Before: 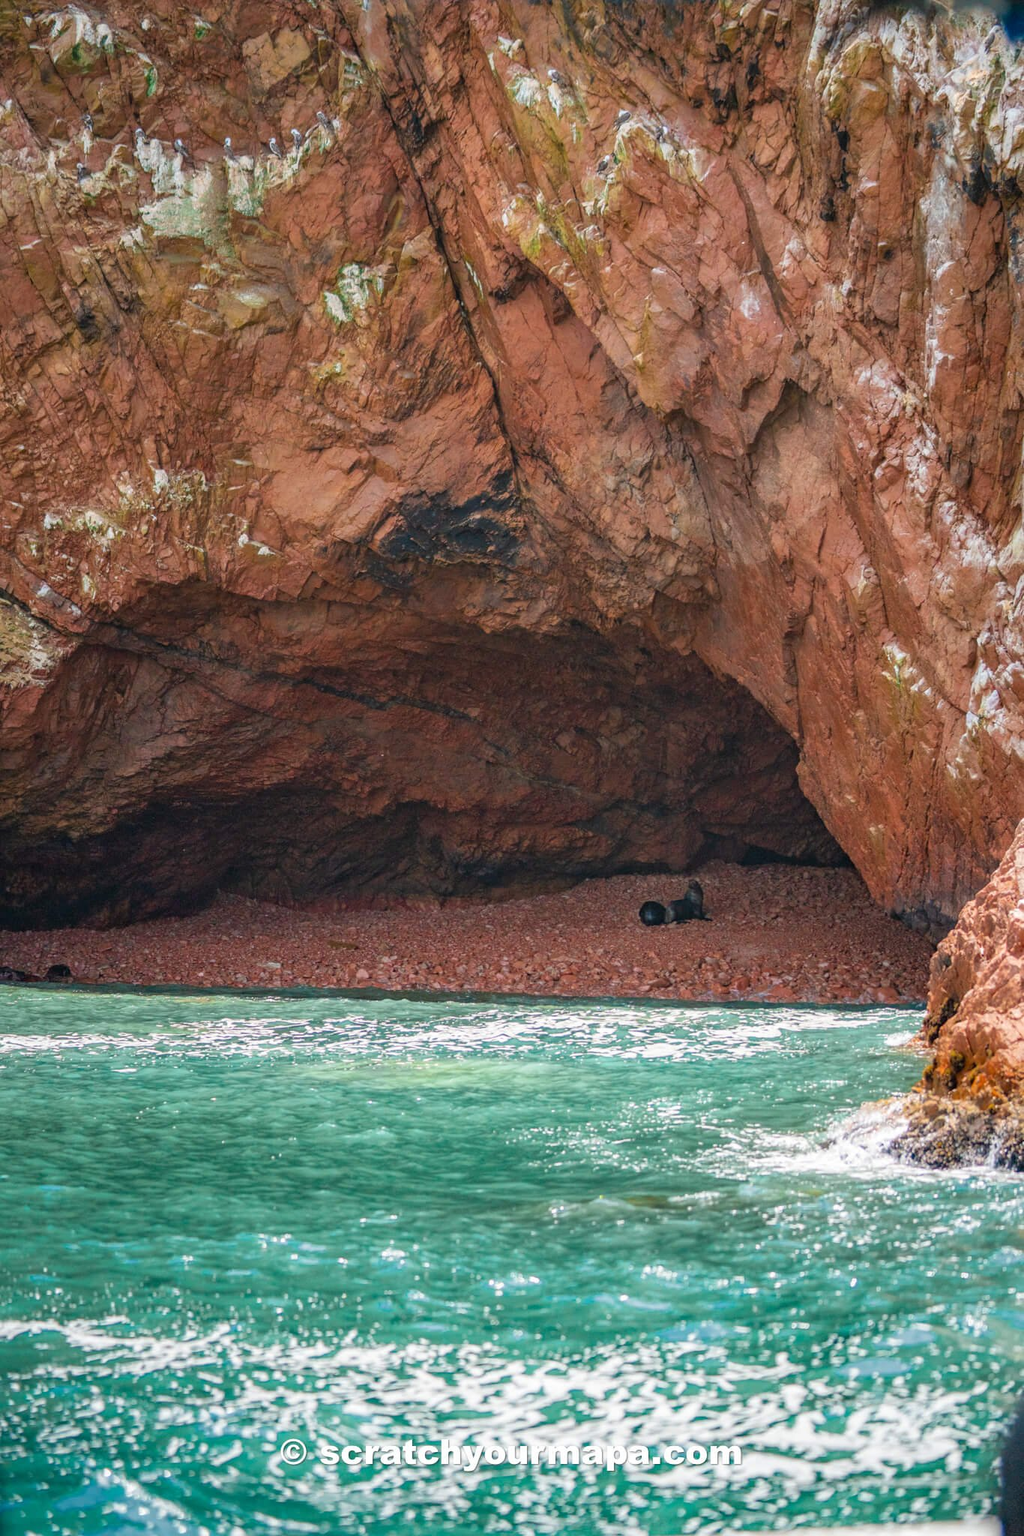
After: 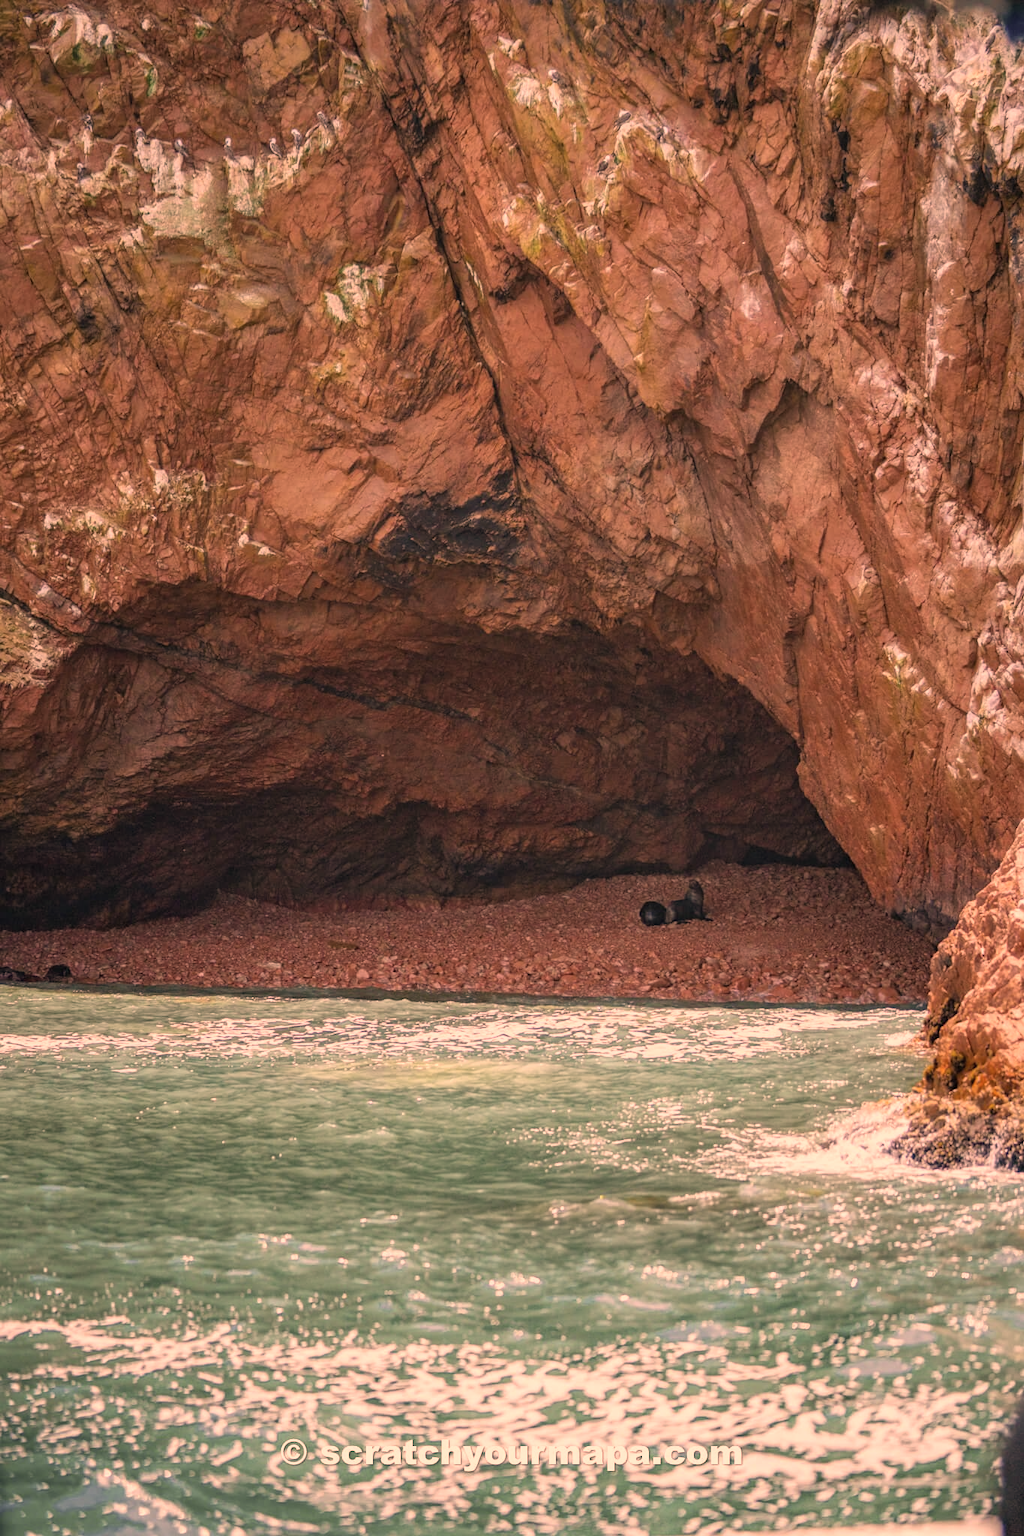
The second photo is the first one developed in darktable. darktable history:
color correction: highlights a* 39.23, highlights b* 39.59, saturation 0.685
